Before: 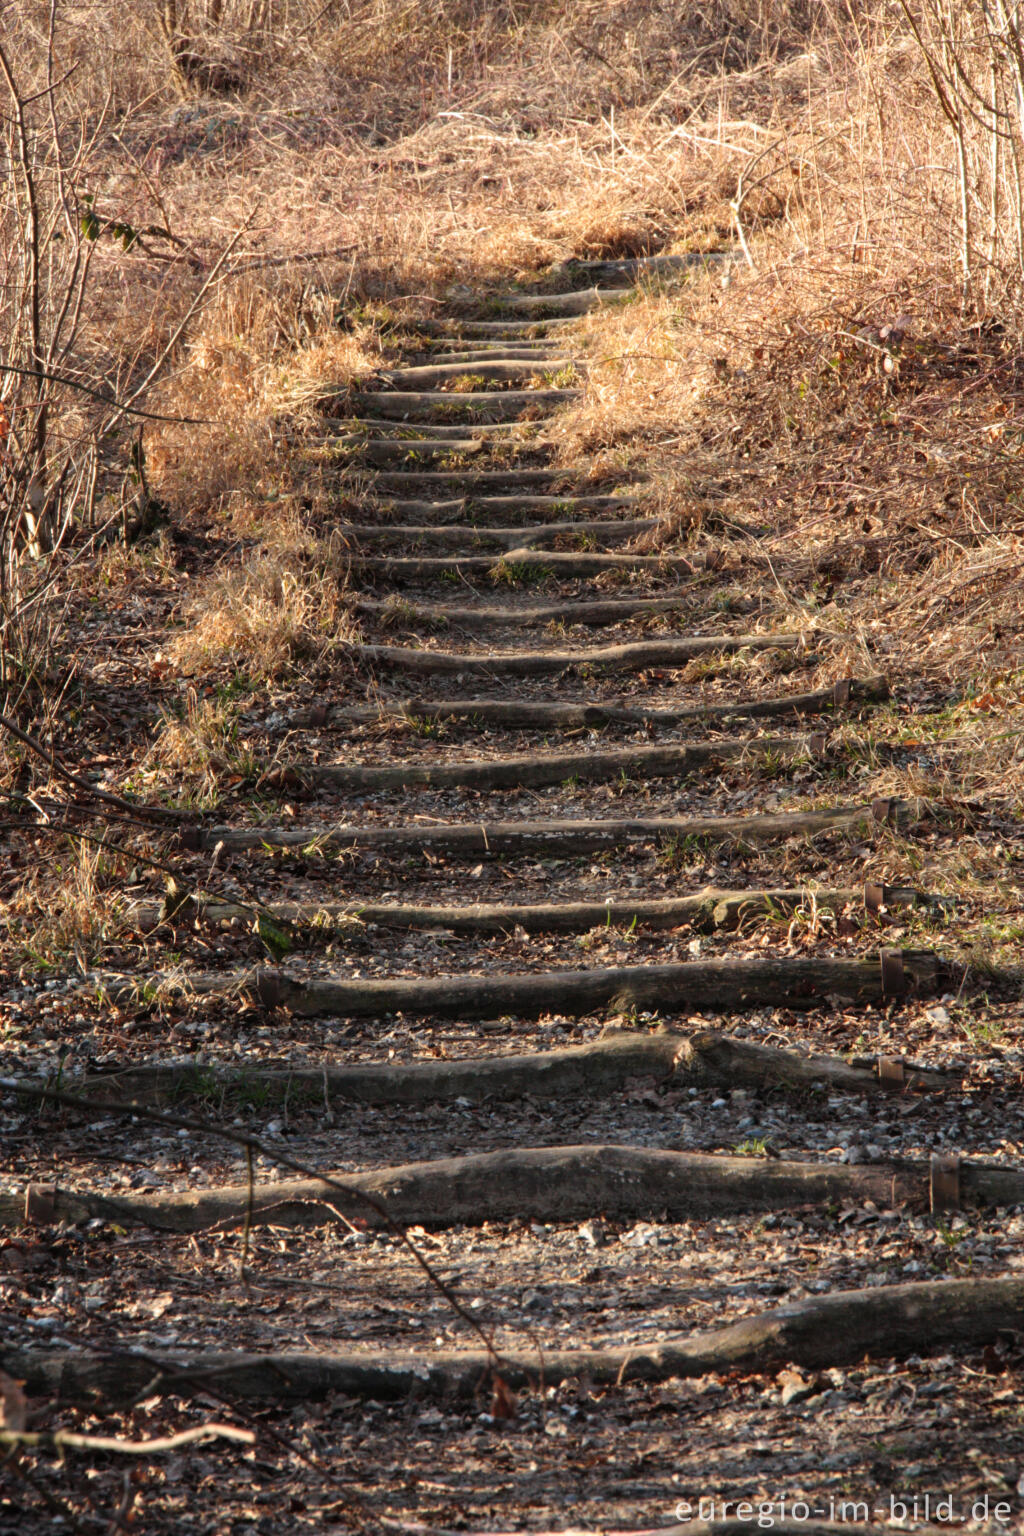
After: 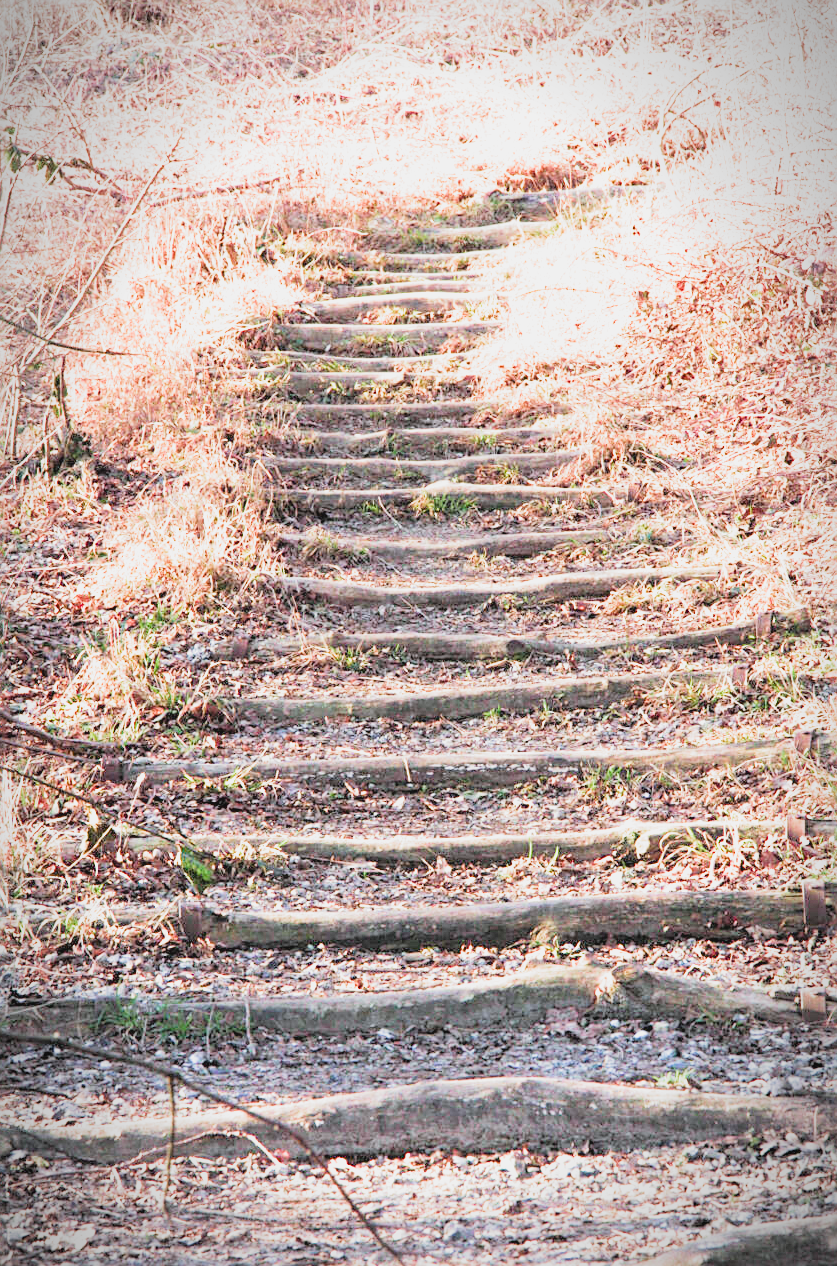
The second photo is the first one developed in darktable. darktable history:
crop and rotate: left 7.674%, top 4.448%, right 10.576%, bottom 13.124%
exposure: exposure 2.264 EV, compensate exposure bias true, compensate highlight preservation false
filmic rgb: black relative exposure -8.76 EV, white relative exposure 4.98 EV, threshold 3.02 EV, target black luminance 0%, hardness 3.79, latitude 65.85%, contrast 0.829, shadows ↔ highlights balance 19.36%, color science v5 (2021), contrast in shadows safe, contrast in highlights safe, enable highlight reconstruction true
tone equalizer: -8 EV -0.77 EV, -7 EV -0.707 EV, -6 EV -0.639 EV, -5 EV -0.397 EV, -3 EV 0.368 EV, -2 EV 0.6 EV, -1 EV 0.69 EV, +0 EV 0.759 EV
sharpen: on, module defaults
contrast brightness saturation: contrast -0.103, saturation -0.083
vignetting: fall-off start 86.04%, automatic ratio true
color calibration: output R [0.948, 0.091, -0.04, 0], output G [-0.3, 1.384, -0.085, 0], output B [-0.108, 0.061, 1.08, 0], illuminant as shot in camera, x 0.358, y 0.373, temperature 4628.91 K
